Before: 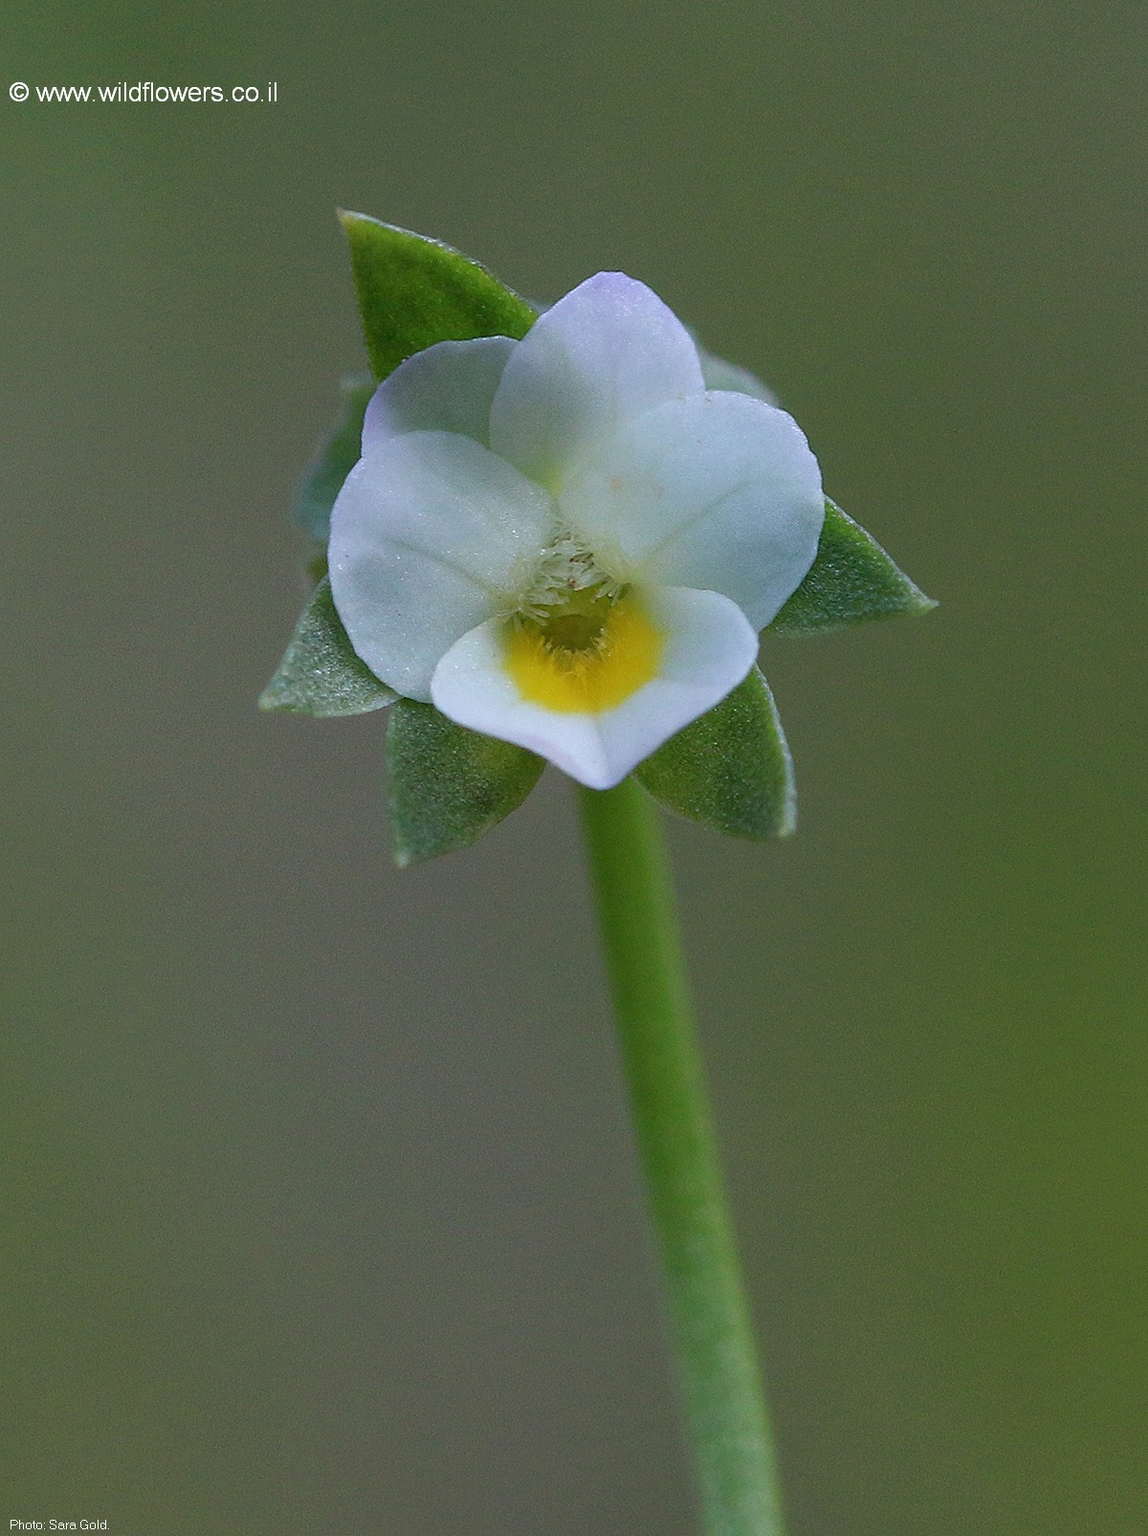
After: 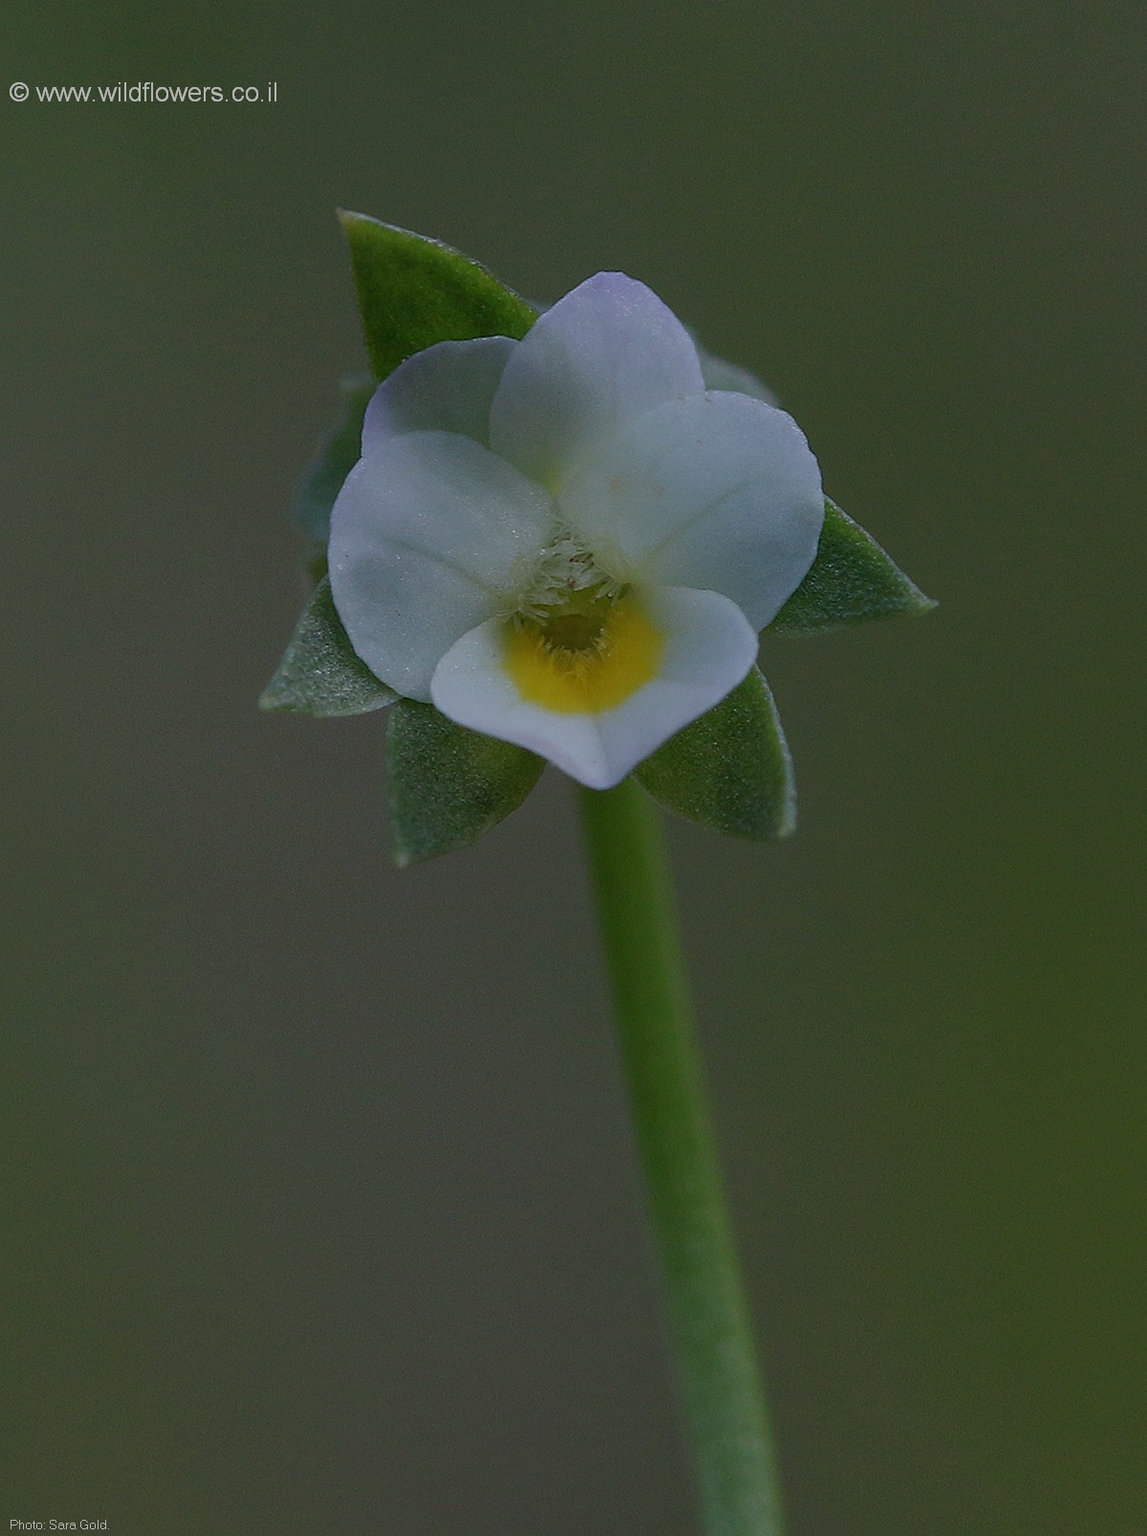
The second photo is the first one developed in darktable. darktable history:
color balance: on, module defaults
exposure: exposure -0.492 EV
